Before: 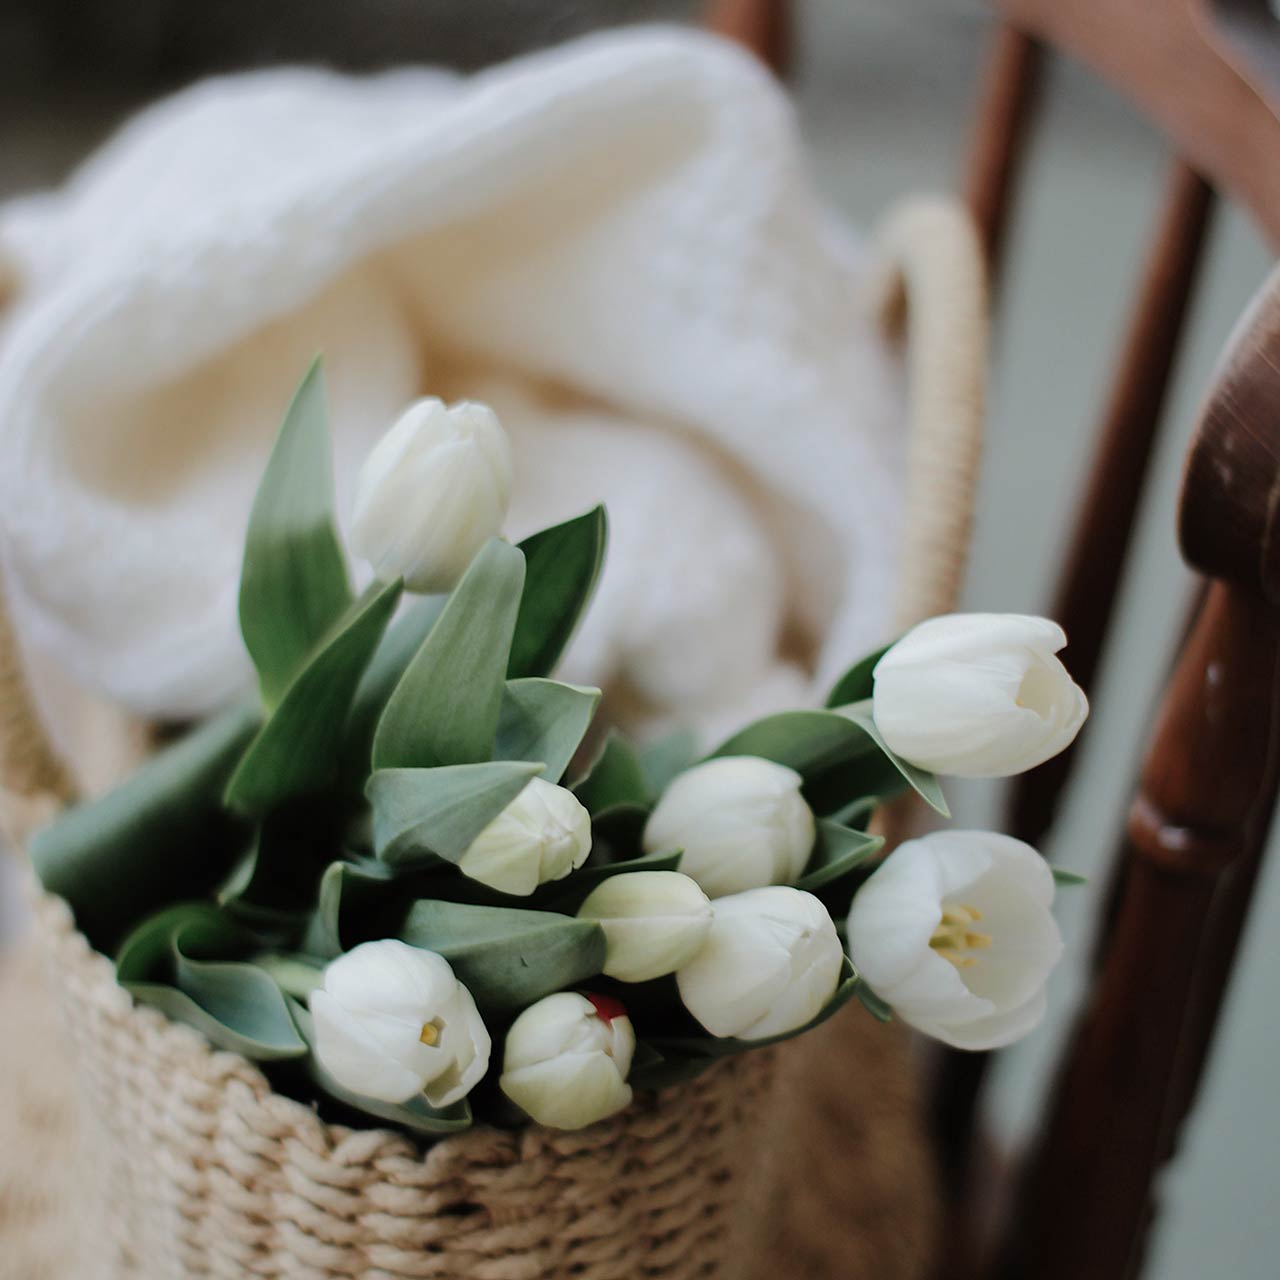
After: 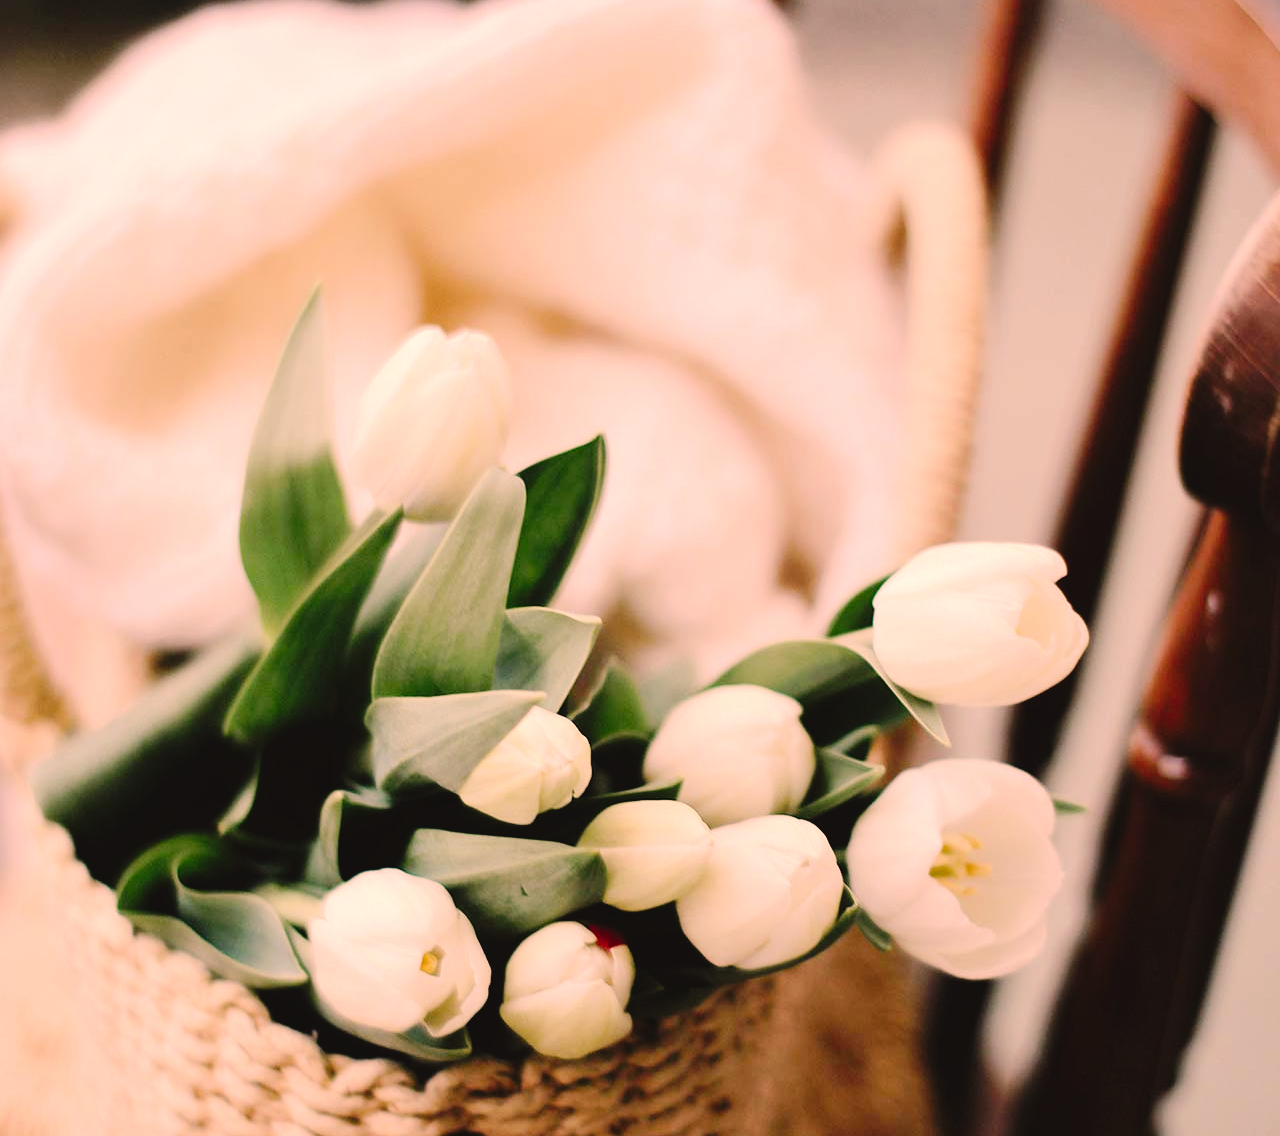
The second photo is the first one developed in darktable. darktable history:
crop and rotate: top 5.609%, bottom 5.609%
color correction: highlights a* 21.16, highlights b* 19.61
exposure: black level correction 0, exposure 0.5 EV, compensate highlight preservation false
tone curve: curves: ch0 [(0, 0) (0.003, 0.044) (0.011, 0.045) (0.025, 0.048) (0.044, 0.051) (0.069, 0.065) (0.1, 0.08) (0.136, 0.108) (0.177, 0.152) (0.224, 0.216) (0.277, 0.305) (0.335, 0.392) (0.399, 0.481) (0.468, 0.579) (0.543, 0.658) (0.623, 0.729) (0.709, 0.8) (0.801, 0.867) (0.898, 0.93) (1, 1)], preserve colors none
